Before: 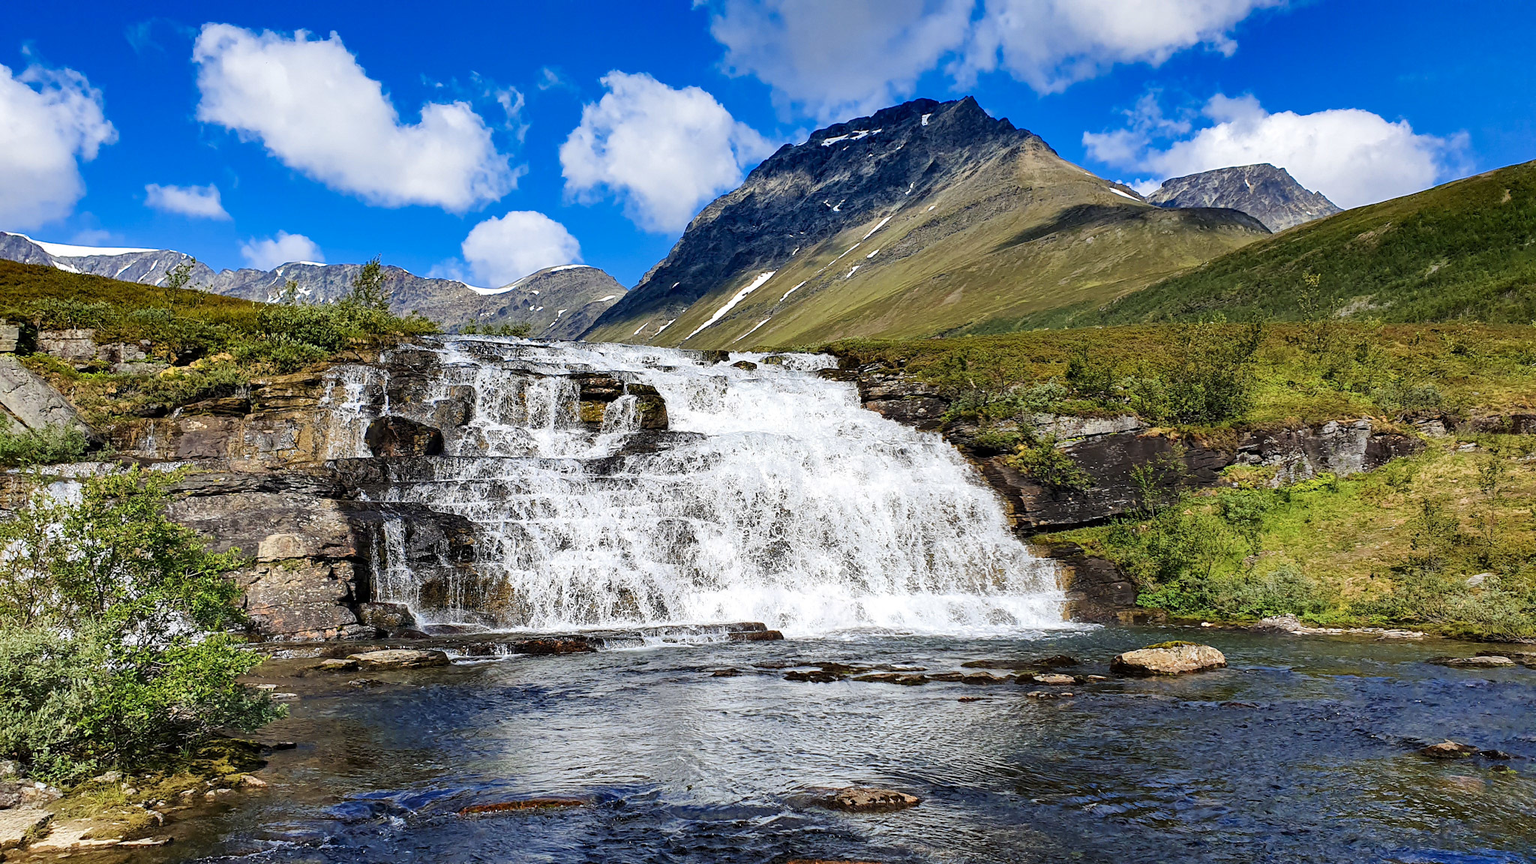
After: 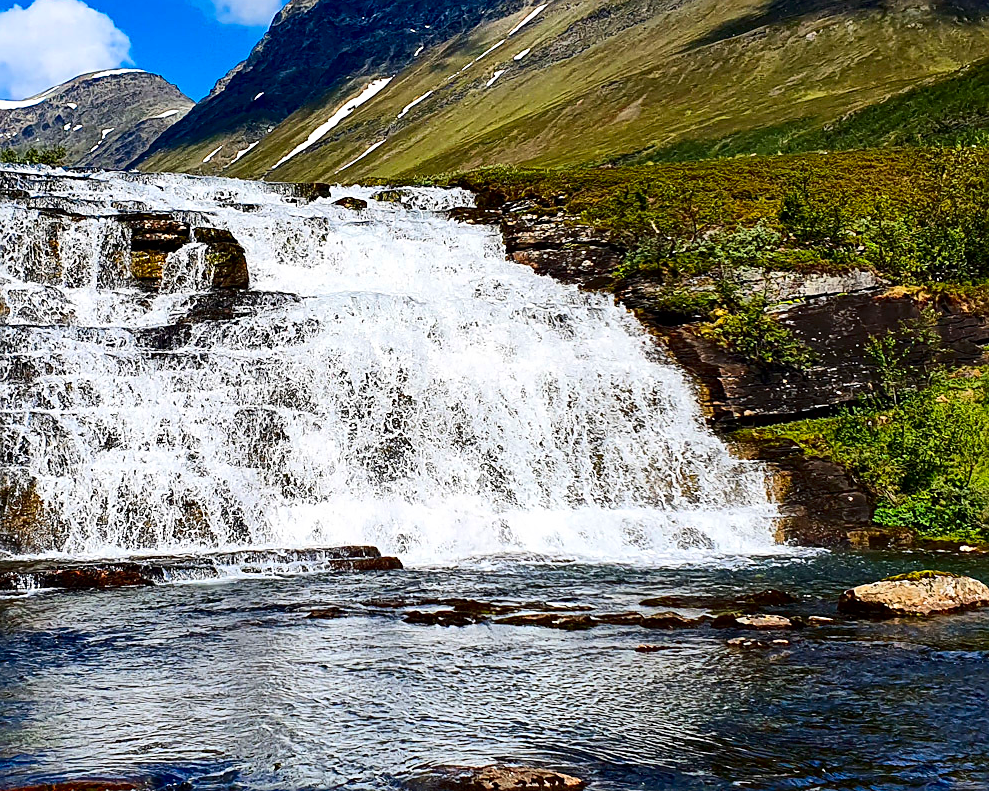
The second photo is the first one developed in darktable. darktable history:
contrast brightness saturation: contrast 0.21, brightness -0.11, saturation 0.21
rotate and perspective: automatic cropping off
sharpen: on, module defaults
crop: left 31.379%, top 24.658%, right 20.326%, bottom 6.628%
